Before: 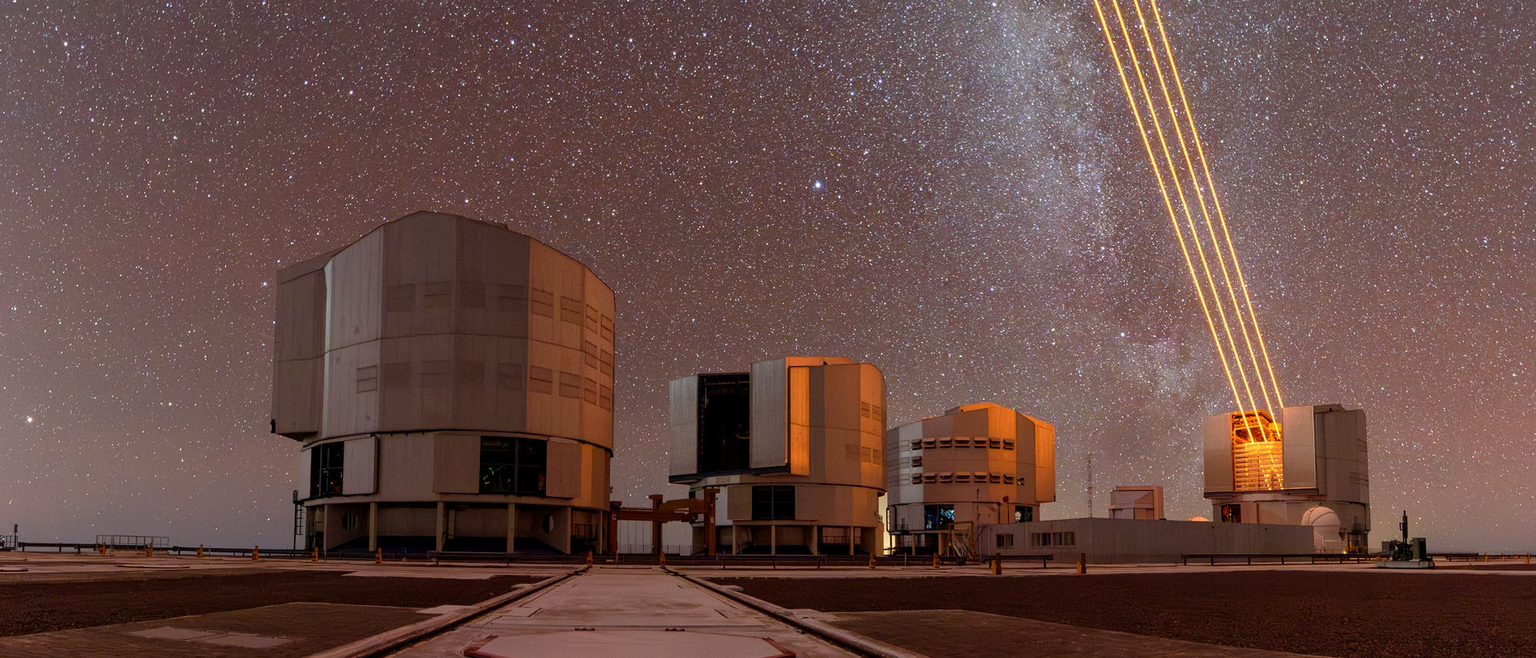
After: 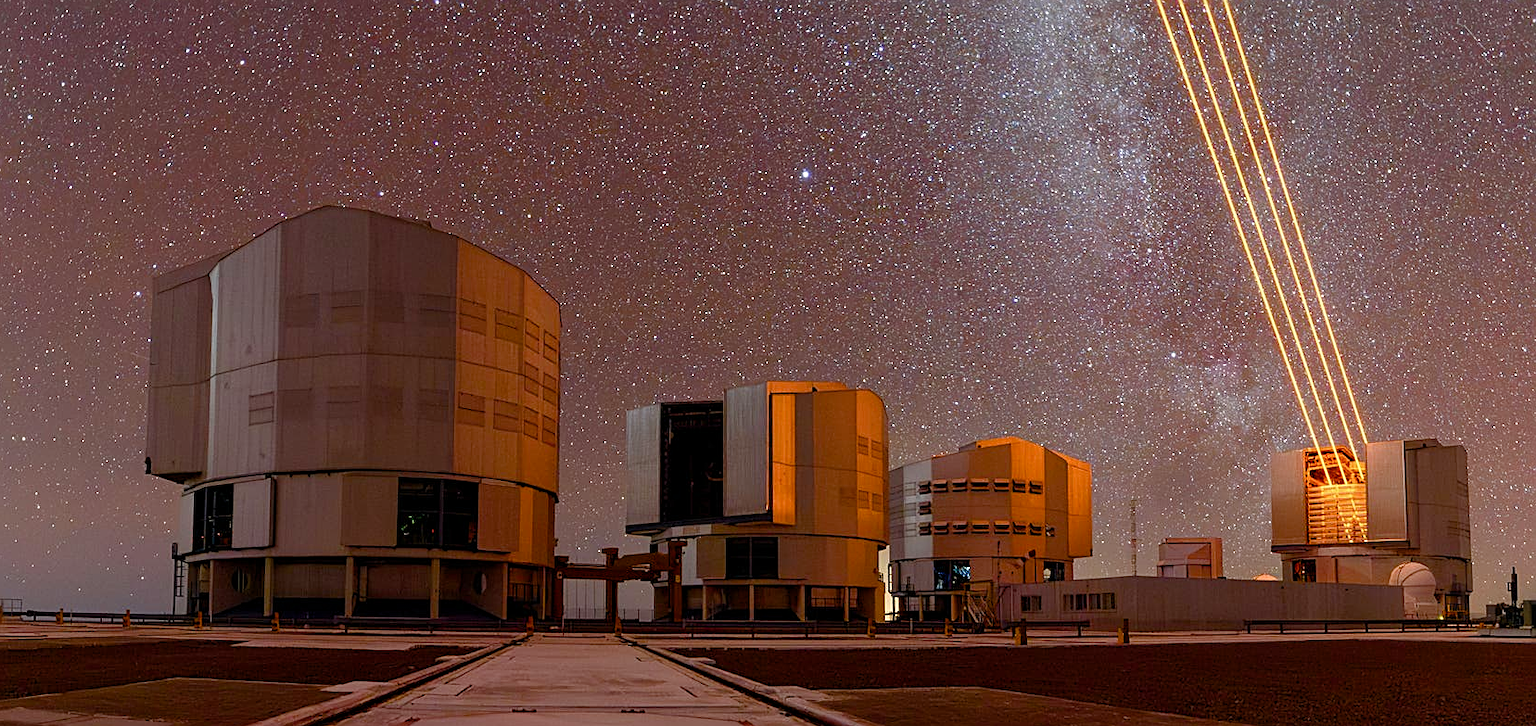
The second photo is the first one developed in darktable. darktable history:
color balance rgb: perceptual saturation grading › global saturation 20%, perceptual saturation grading › highlights -25%, perceptual saturation grading › shadows 50%, global vibrance -25%
sharpen: on, module defaults
crop: left 9.807%, top 6.259%, right 7.334%, bottom 2.177%
